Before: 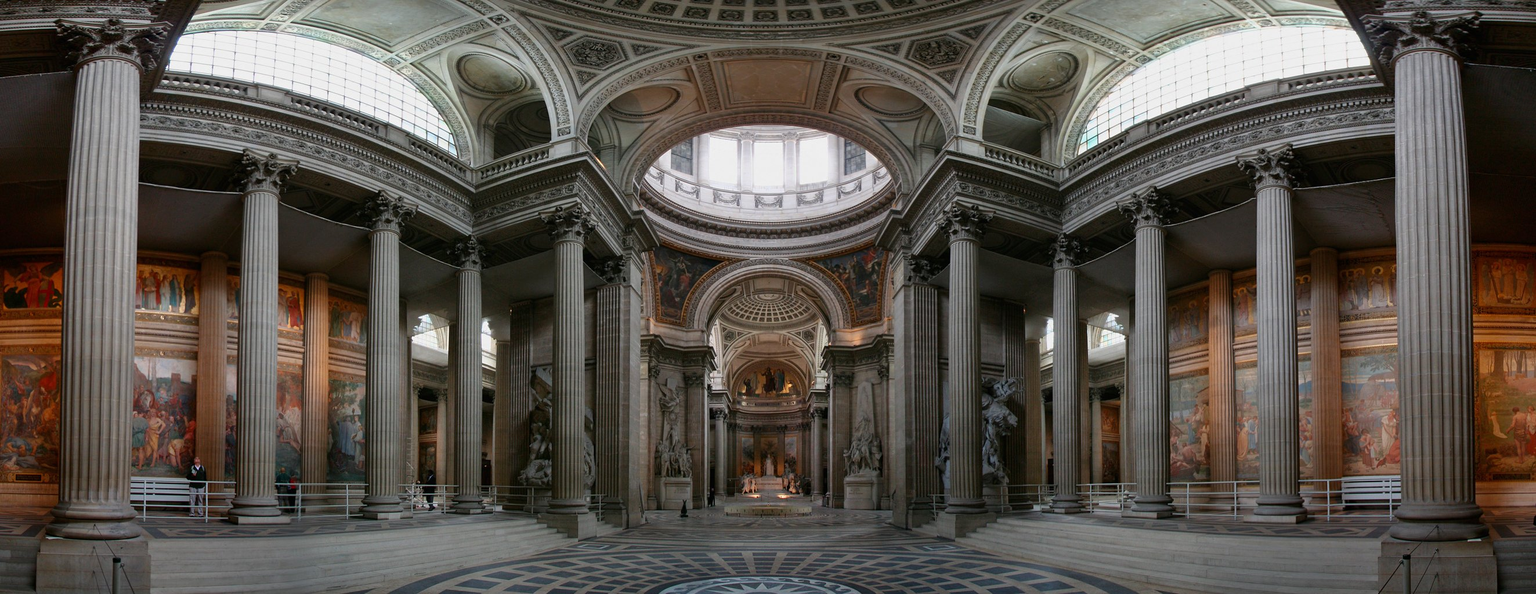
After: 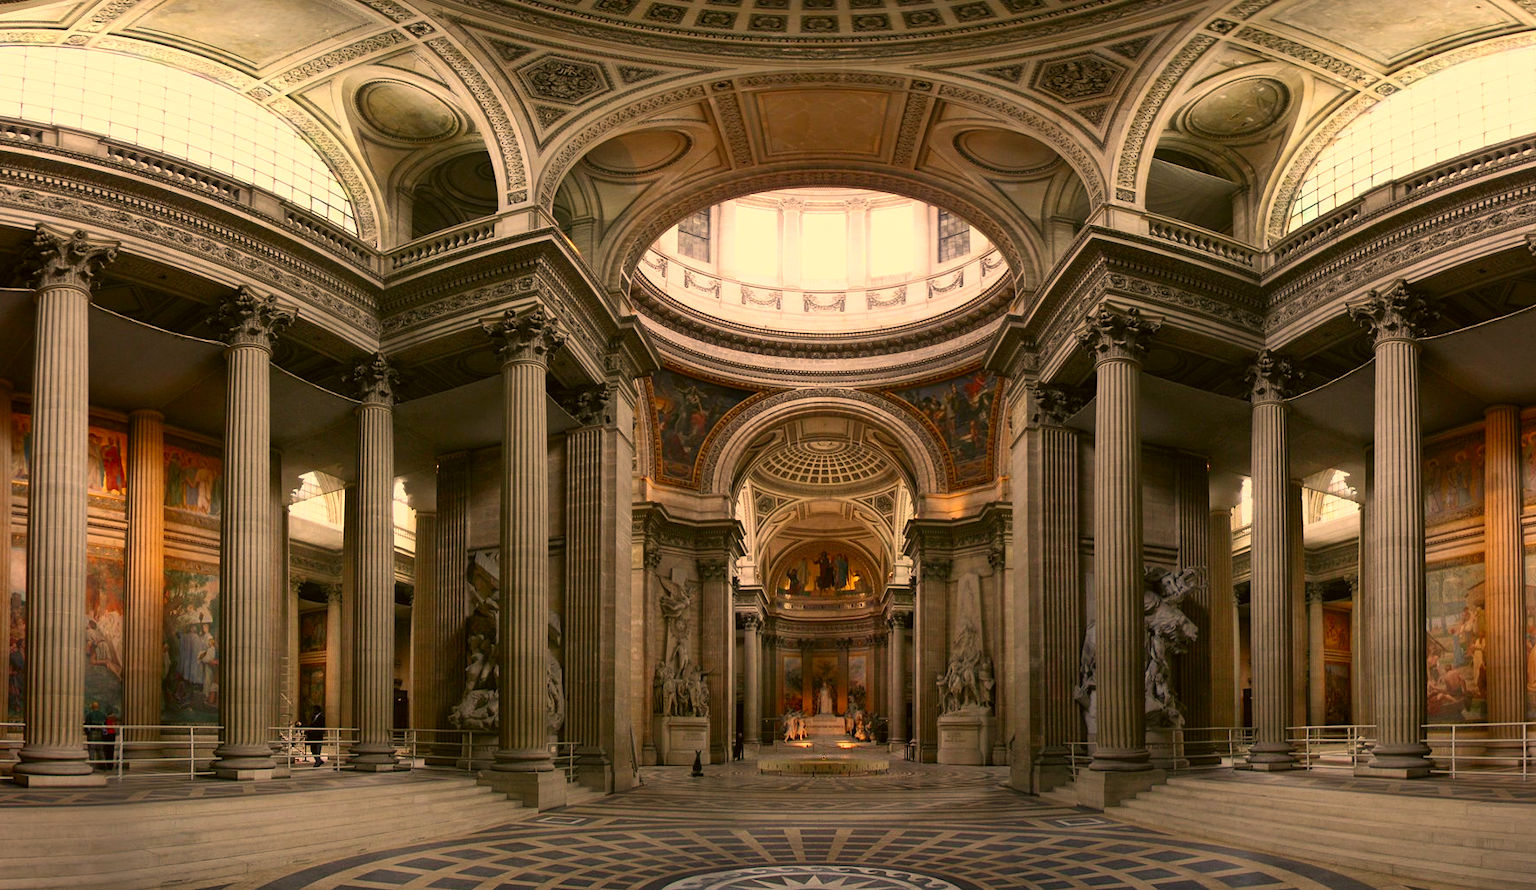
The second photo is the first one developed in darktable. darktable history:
color correction: highlights a* 17.94, highlights b* 35.39, shadows a* 1.48, shadows b* 6.42, saturation 1.01
crop and rotate: left 14.292%, right 19.041%
tone equalizer: -8 EV -0.001 EV, -7 EV 0.001 EV, -6 EV -0.002 EV, -5 EV -0.003 EV, -4 EV -0.062 EV, -3 EV -0.222 EV, -2 EV -0.267 EV, -1 EV 0.105 EV, +0 EV 0.303 EV
contrast brightness saturation: contrast 0.2, brightness 0.16, saturation 0.22
